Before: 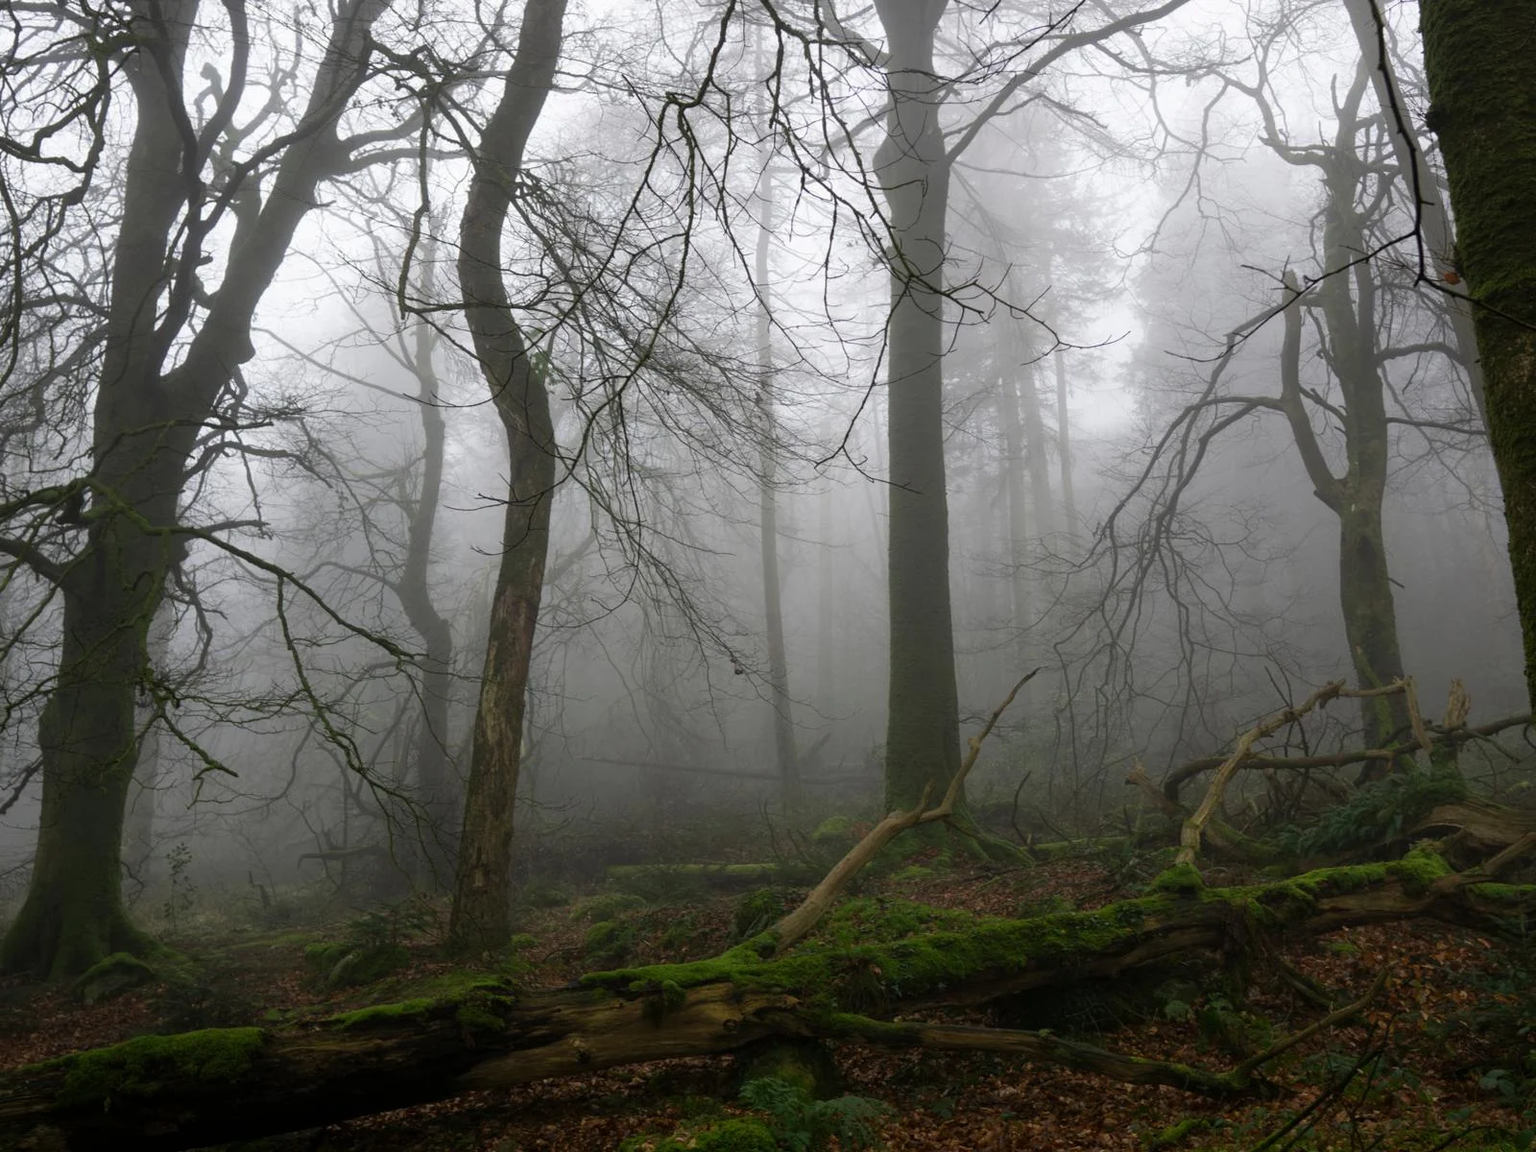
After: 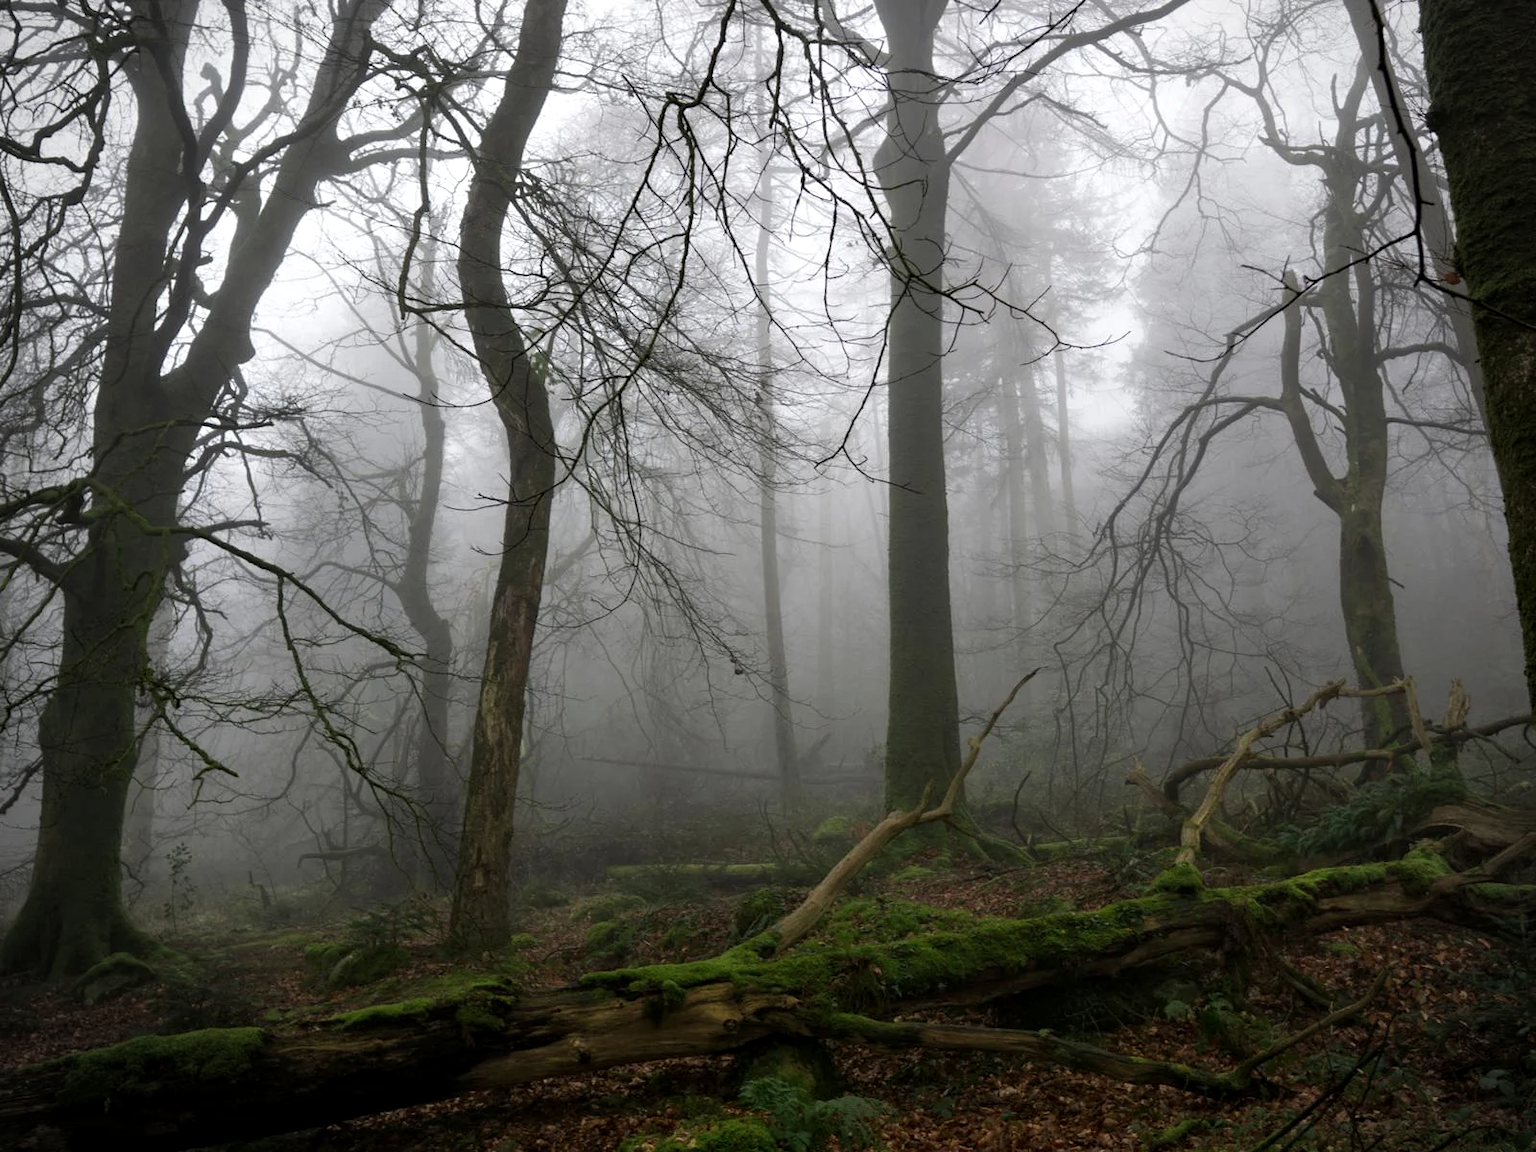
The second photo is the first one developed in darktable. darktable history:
contrast equalizer: y [[0.535, 0.543, 0.548, 0.548, 0.542, 0.532], [0.5 ×6], [0.5 ×6], [0 ×6], [0 ×6]]
vignetting: on, module defaults
